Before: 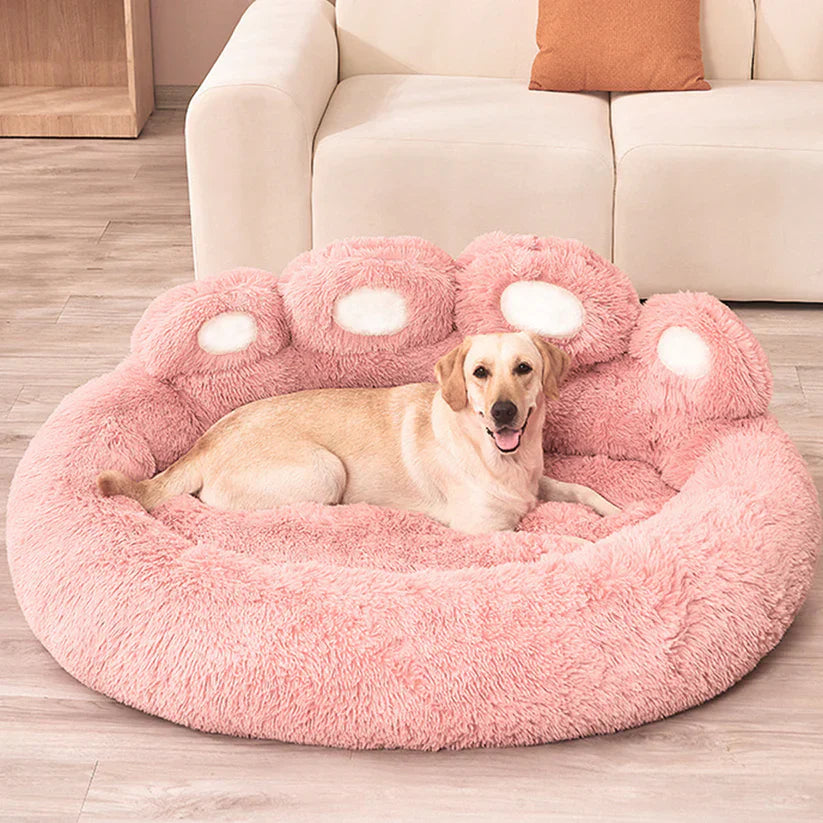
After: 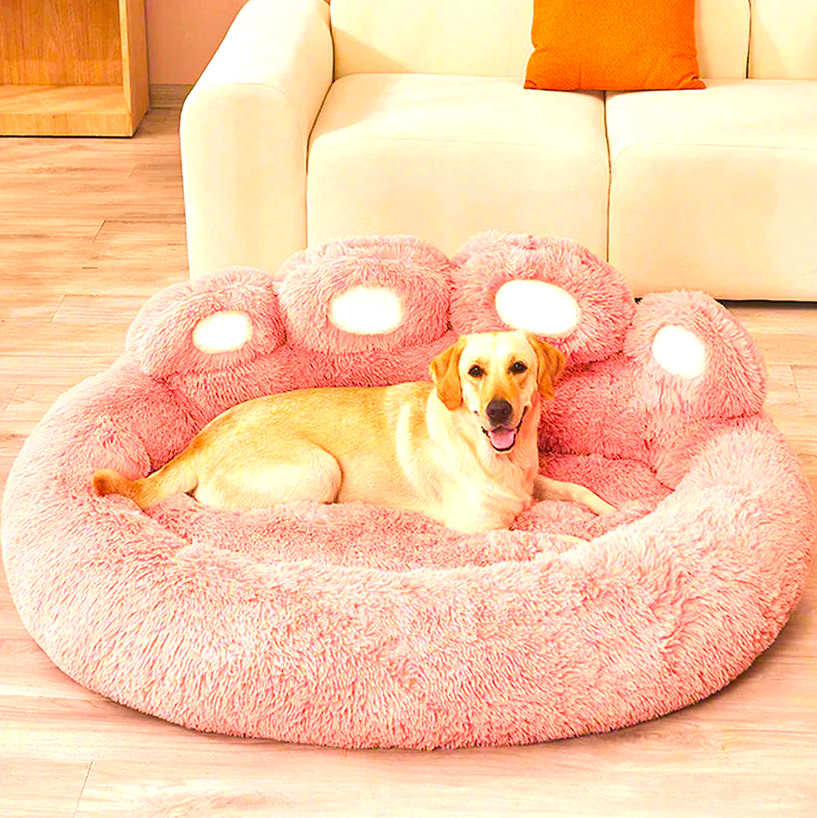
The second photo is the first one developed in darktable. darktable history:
contrast brightness saturation: brightness 0.13
color balance rgb: linear chroma grading › global chroma 16.62%, perceptual saturation grading › highlights -8.63%, perceptual saturation grading › mid-tones 18.66%, perceptual saturation grading › shadows 28.49%, perceptual brilliance grading › highlights 14.22%, perceptual brilliance grading › shadows -18.96%, global vibrance 27.71%
crop and rotate: left 0.614%, top 0.179%, bottom 0.309%
color contrast: green-magenta contrast 1.55, blue-yellow contrast 1.83
